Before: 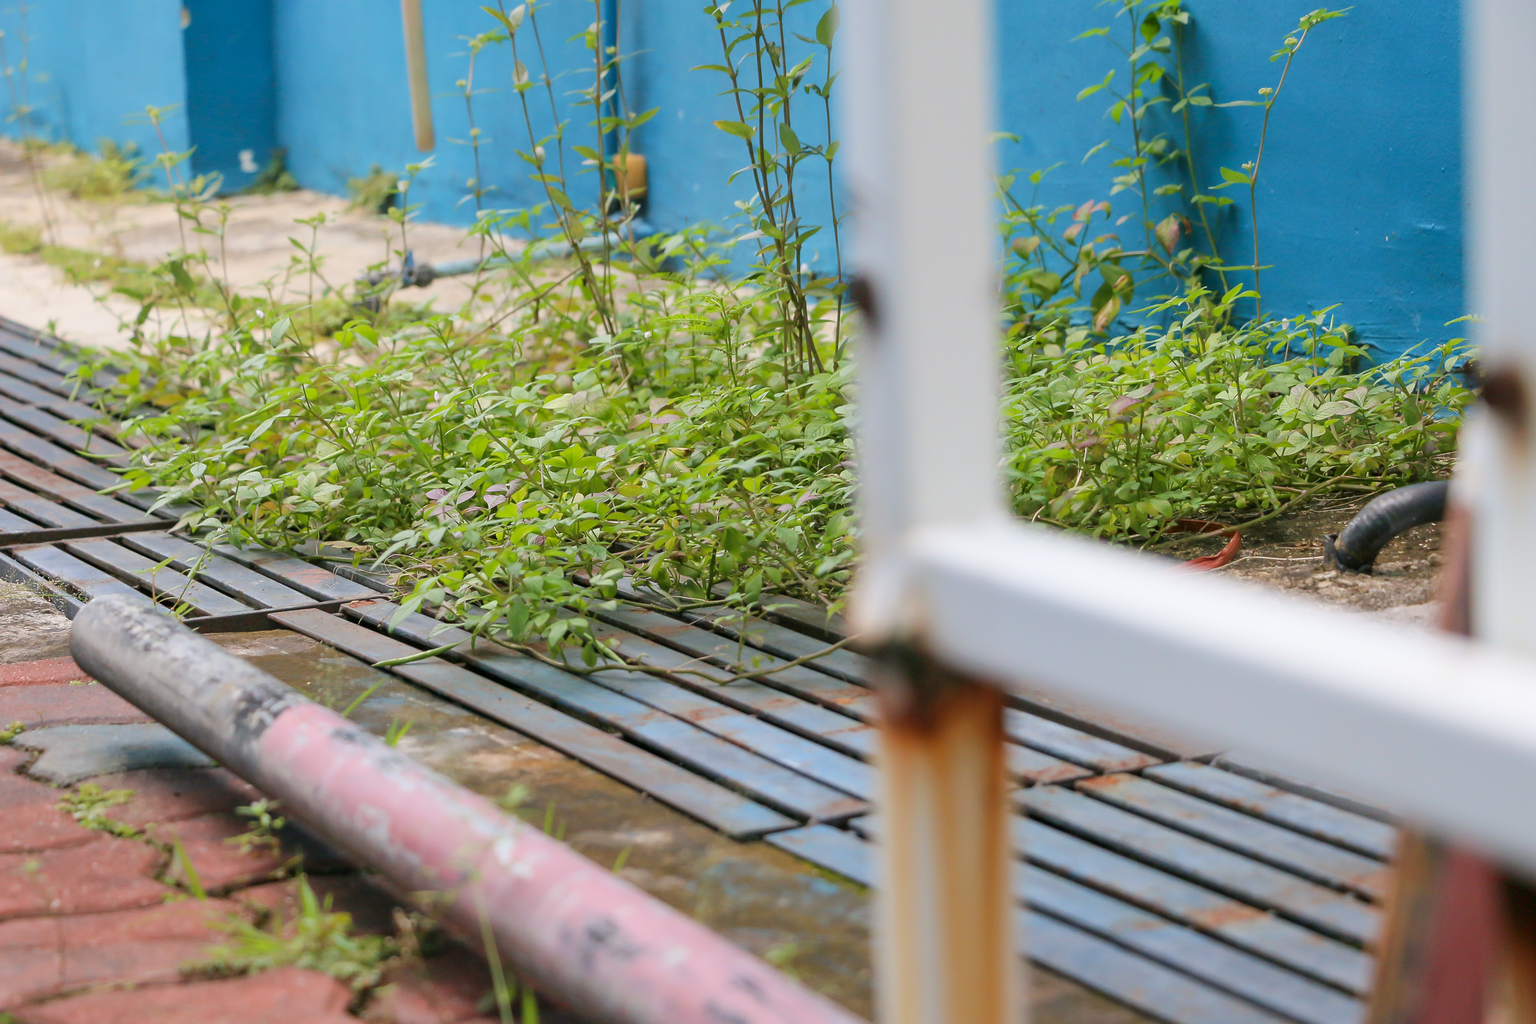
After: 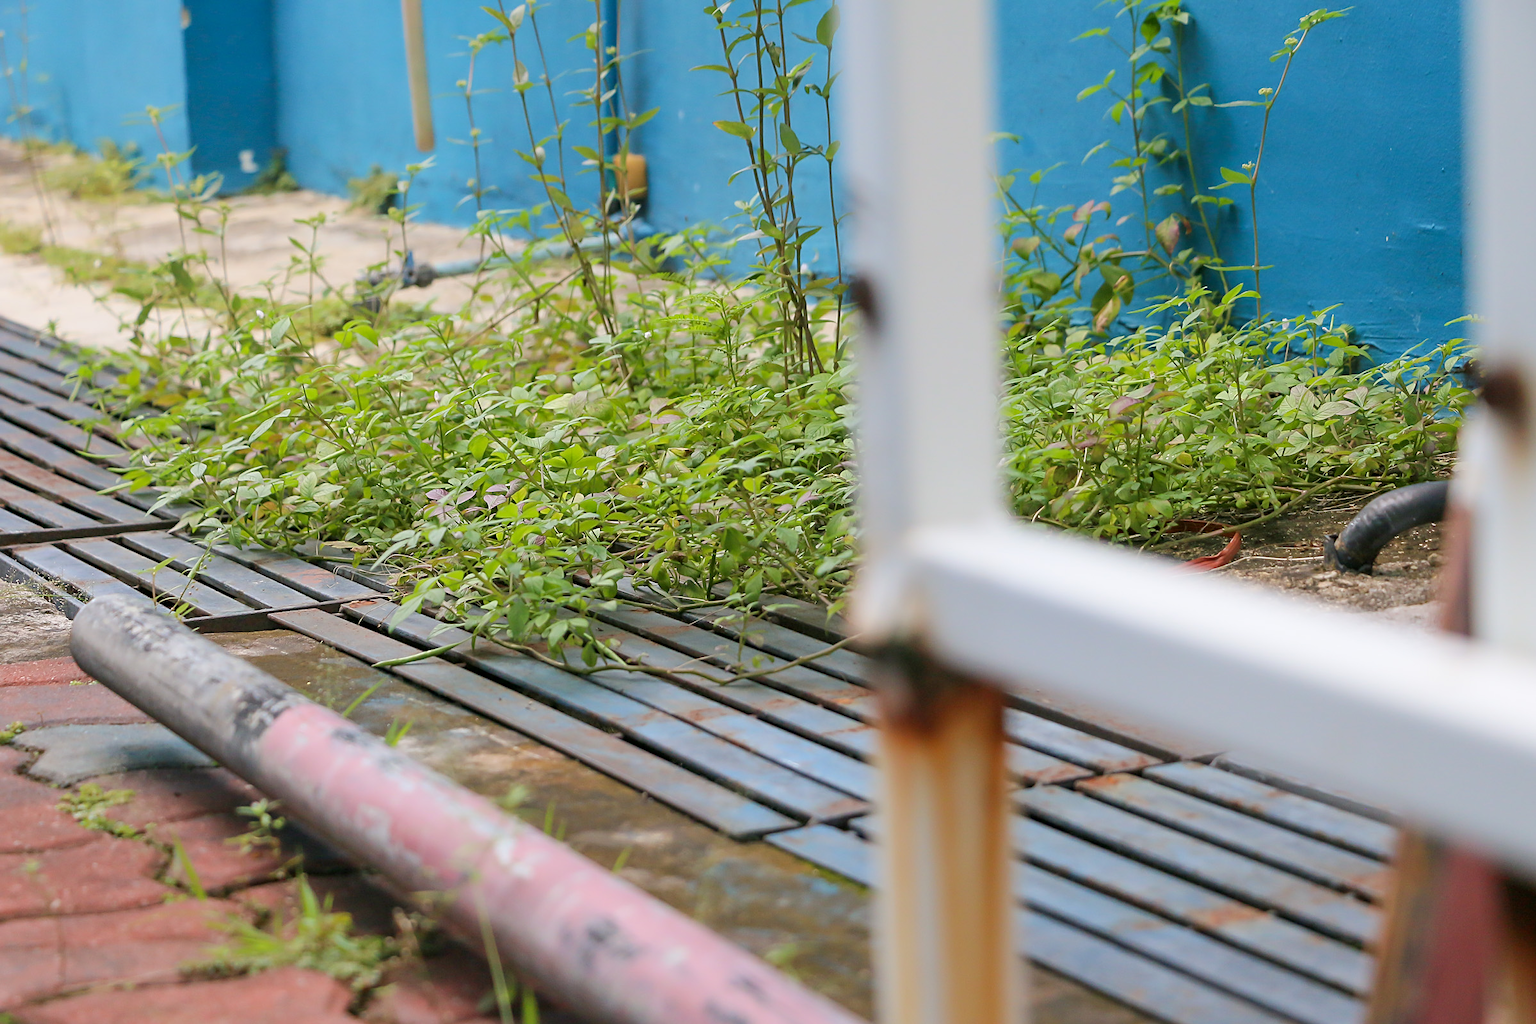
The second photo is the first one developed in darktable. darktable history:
sharpen: radius 2.498, amount 0.32
